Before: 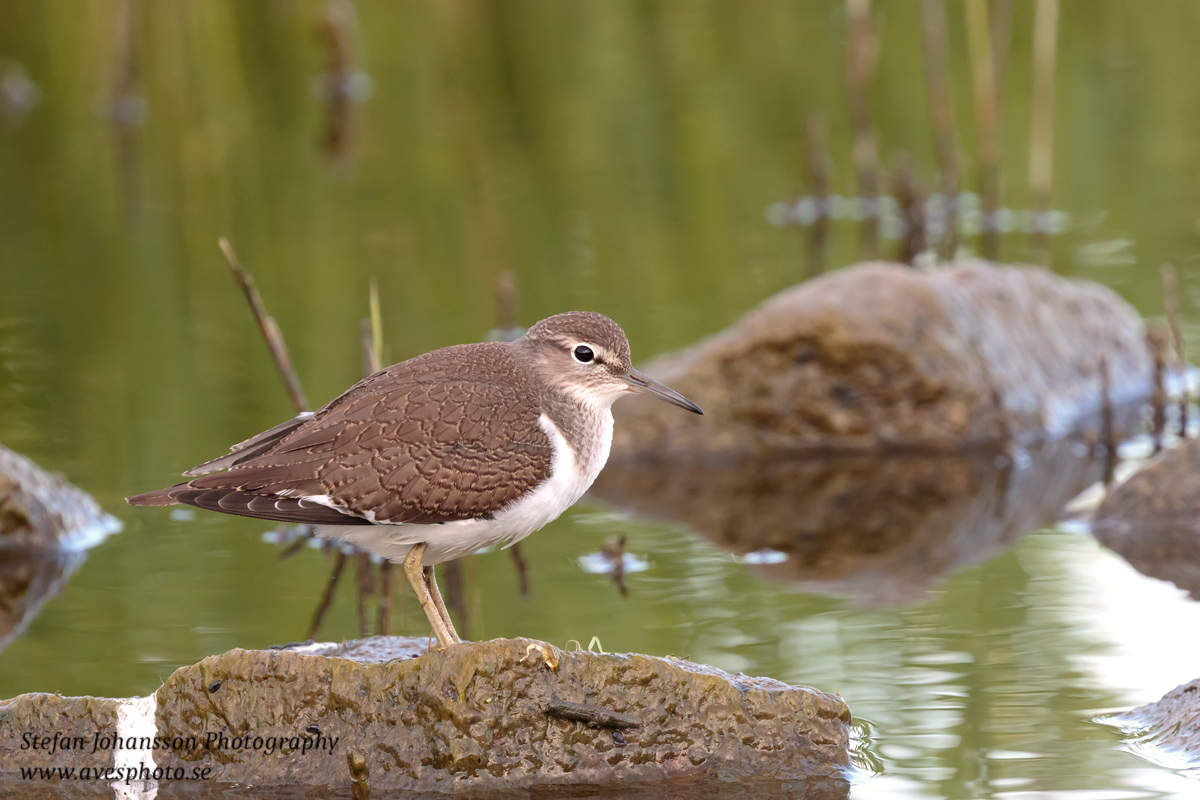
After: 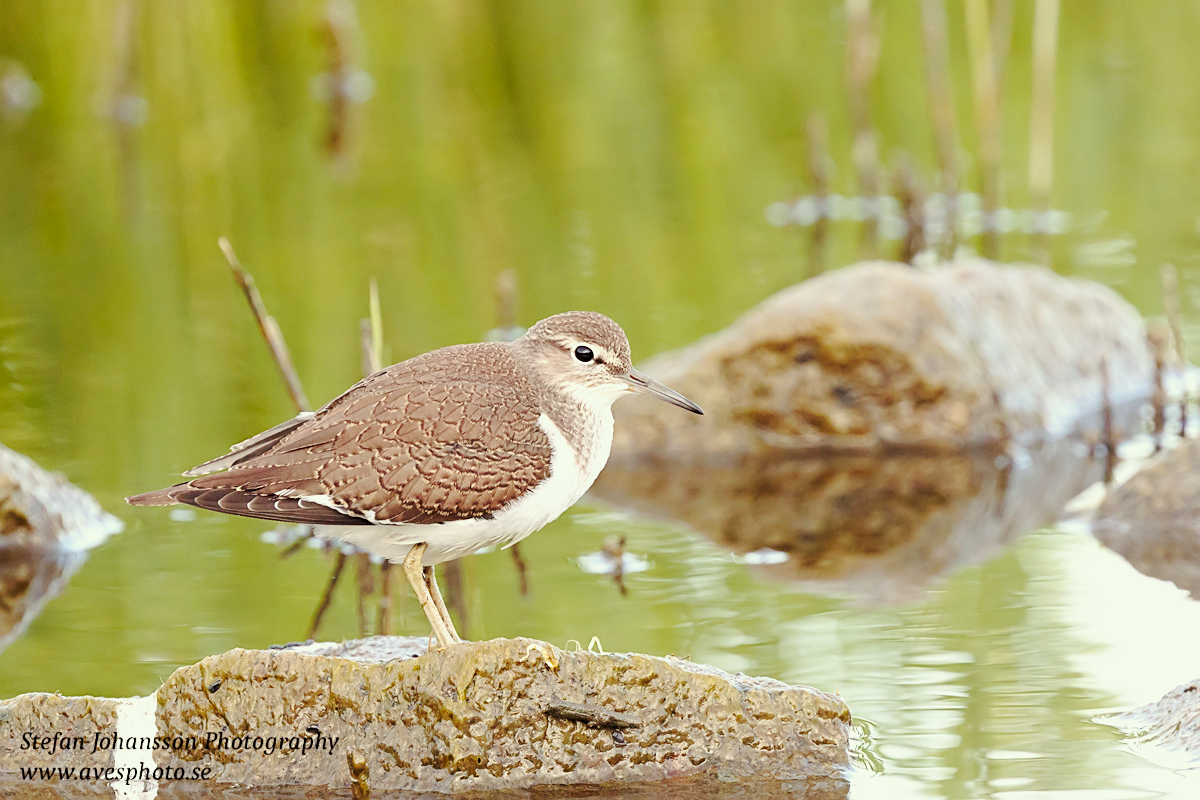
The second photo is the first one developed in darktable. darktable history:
sharpen: on, module defaults
tone equalizer: luminance estimator HSV value / RGB max
color correction: highlights a* -4.43, highlights b* 7.22
base curve: curves: ch0 [(0, 0) (0.025, 0.046) (0.112, 0.277) (0.467, 0.74) (0.814, 0.929) (1, 0.942)], preserve colors none
